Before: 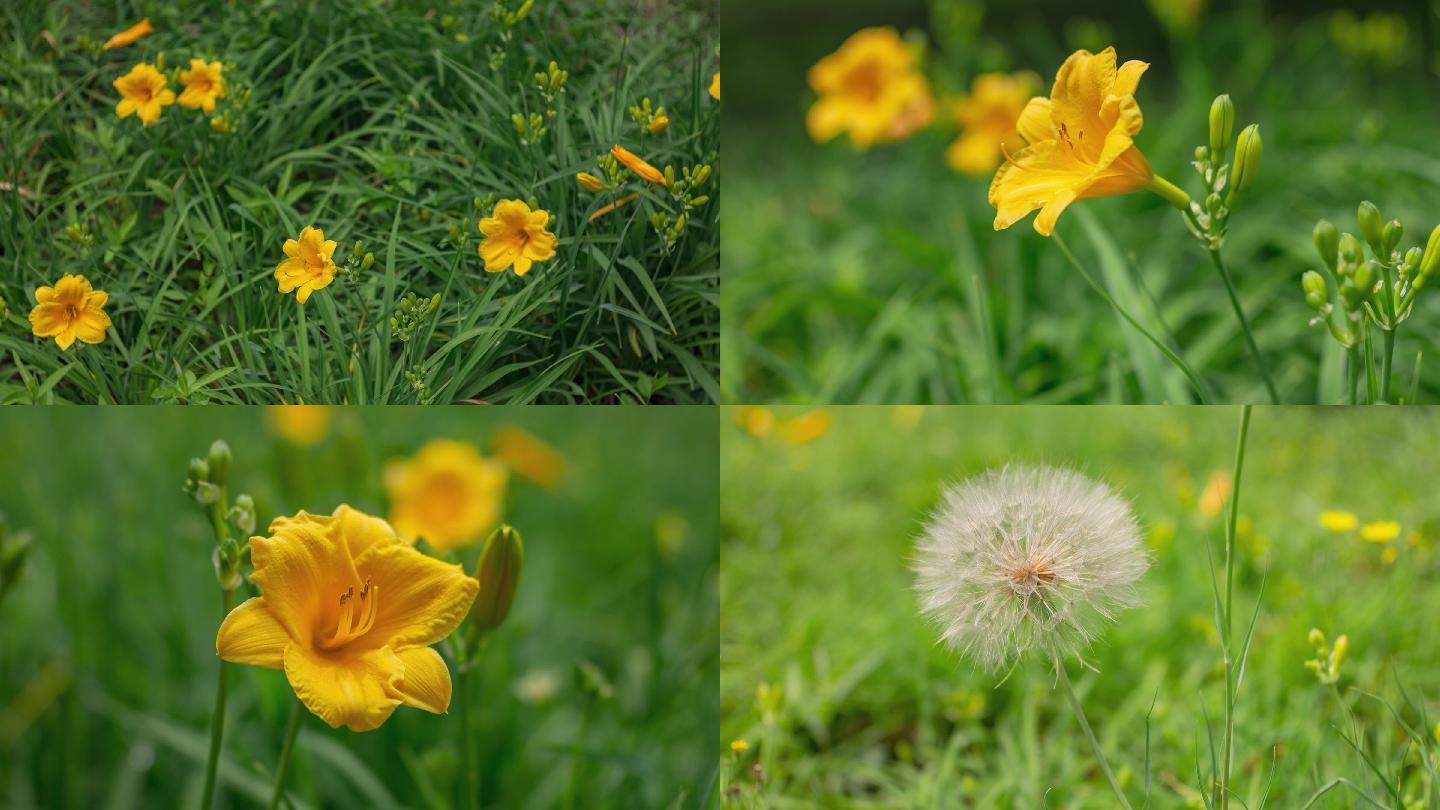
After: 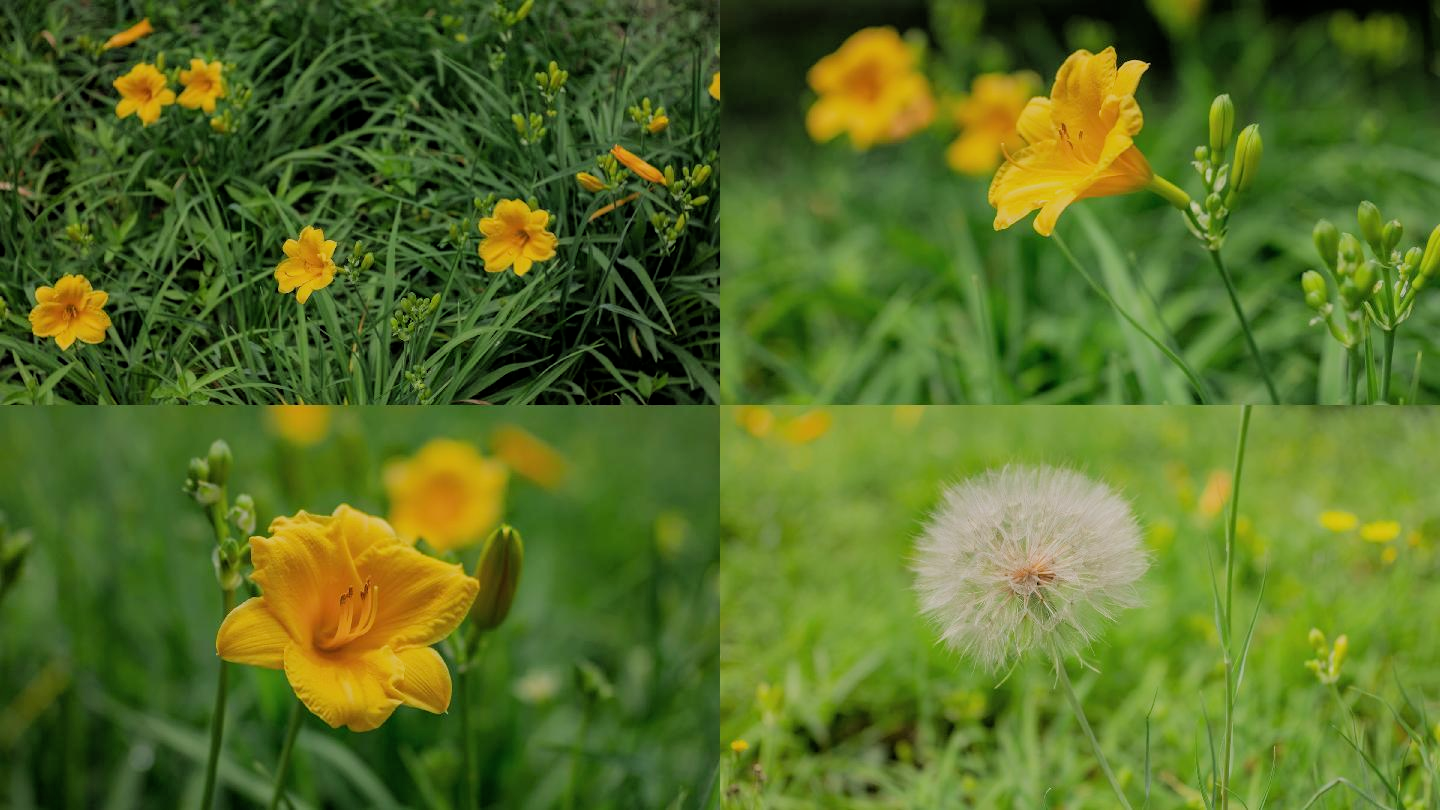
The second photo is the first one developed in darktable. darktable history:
filmic rgb: black relative exposure -4.32 EV, white relative exposure 4.56 EV, threshold 6 EV, hardness 2.38, contrast 1.052, enable highlight reconstruction true
